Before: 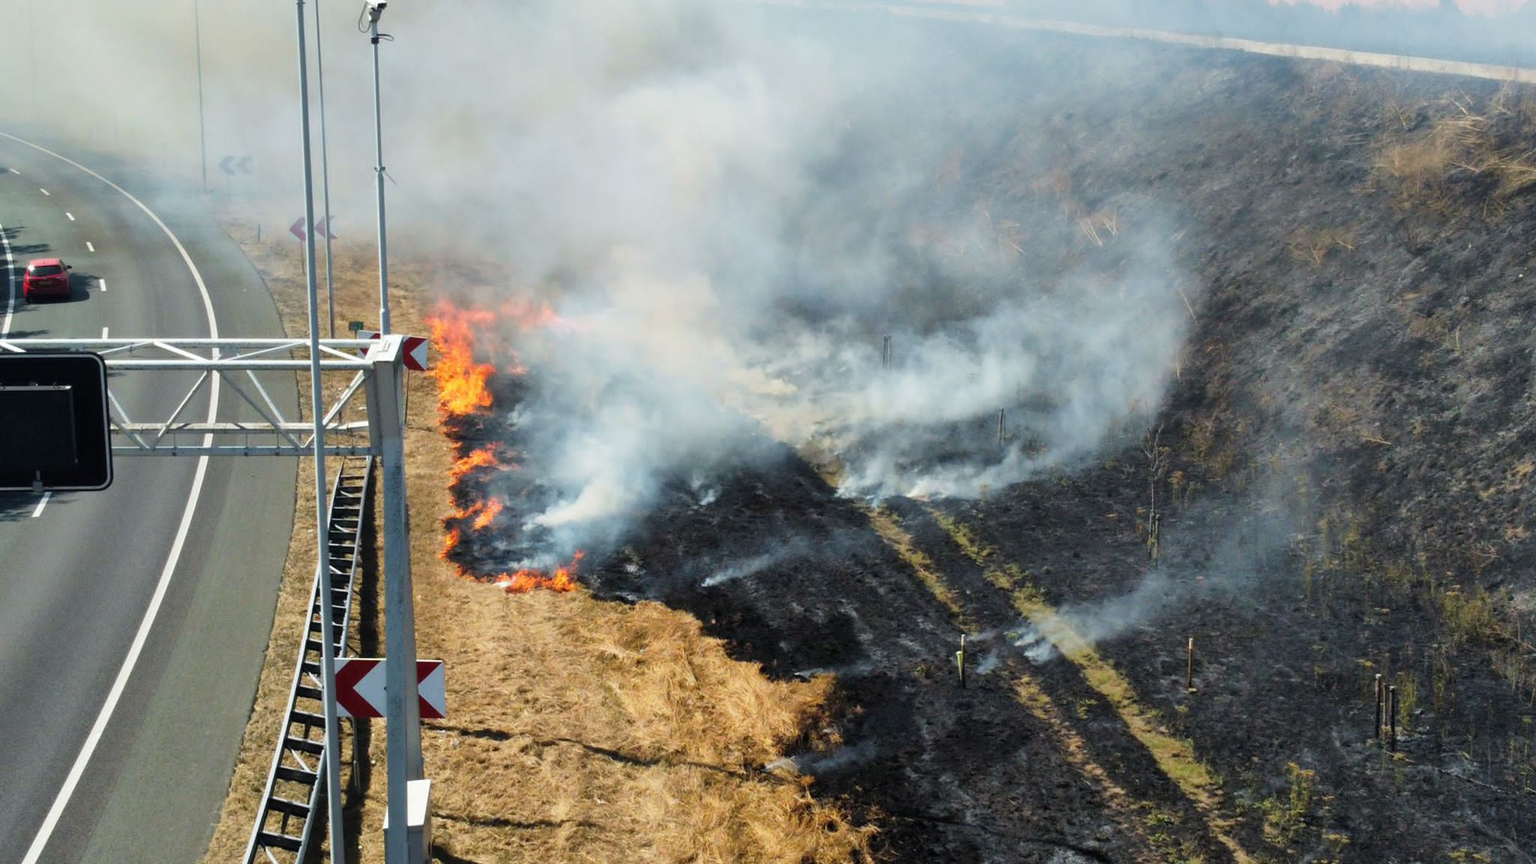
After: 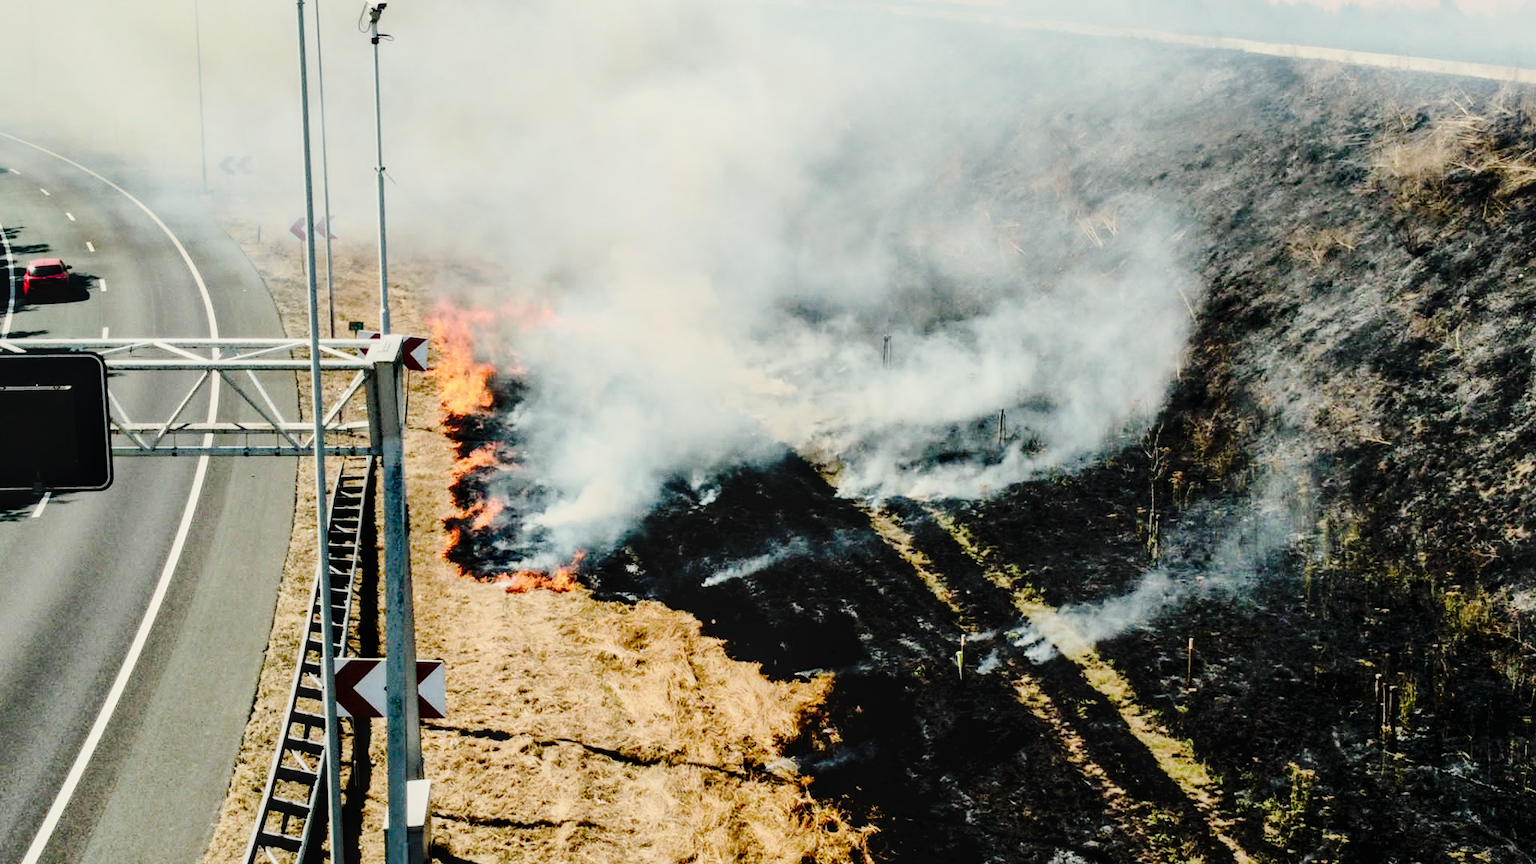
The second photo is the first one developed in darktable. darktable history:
filmic rgb: black relative exposure -7.65 EV, white relative exposure 4.56 EV, hardness 3.61, contrast 1.05
color balance: mode lift, gamma, gain (sRGB)
local contrast: on, module defaults
white balance: red 1.029, blue 0.92
contrast brightness saturation: contrast 0.28
tone curve: curves: ch0 [(0, 0) (0.003, 0.013) (0.011, 0.012) (0.025, 0.011) (0.044, 0.016) (0.069, 0.029) (0.1, 0.045) (0.136, 0.074) (0.177, 0.123) (0.224, 0.207) (0.277, 0.313) (0.335, 0.414) (0.399, 0.509) (0.468, 0.599) (0.543, 0.663) (0.623, 0.728) (0.709, 0.79) (0.801, 0.854) (0.898, 0.925) (1, 1)], preserve colors none
